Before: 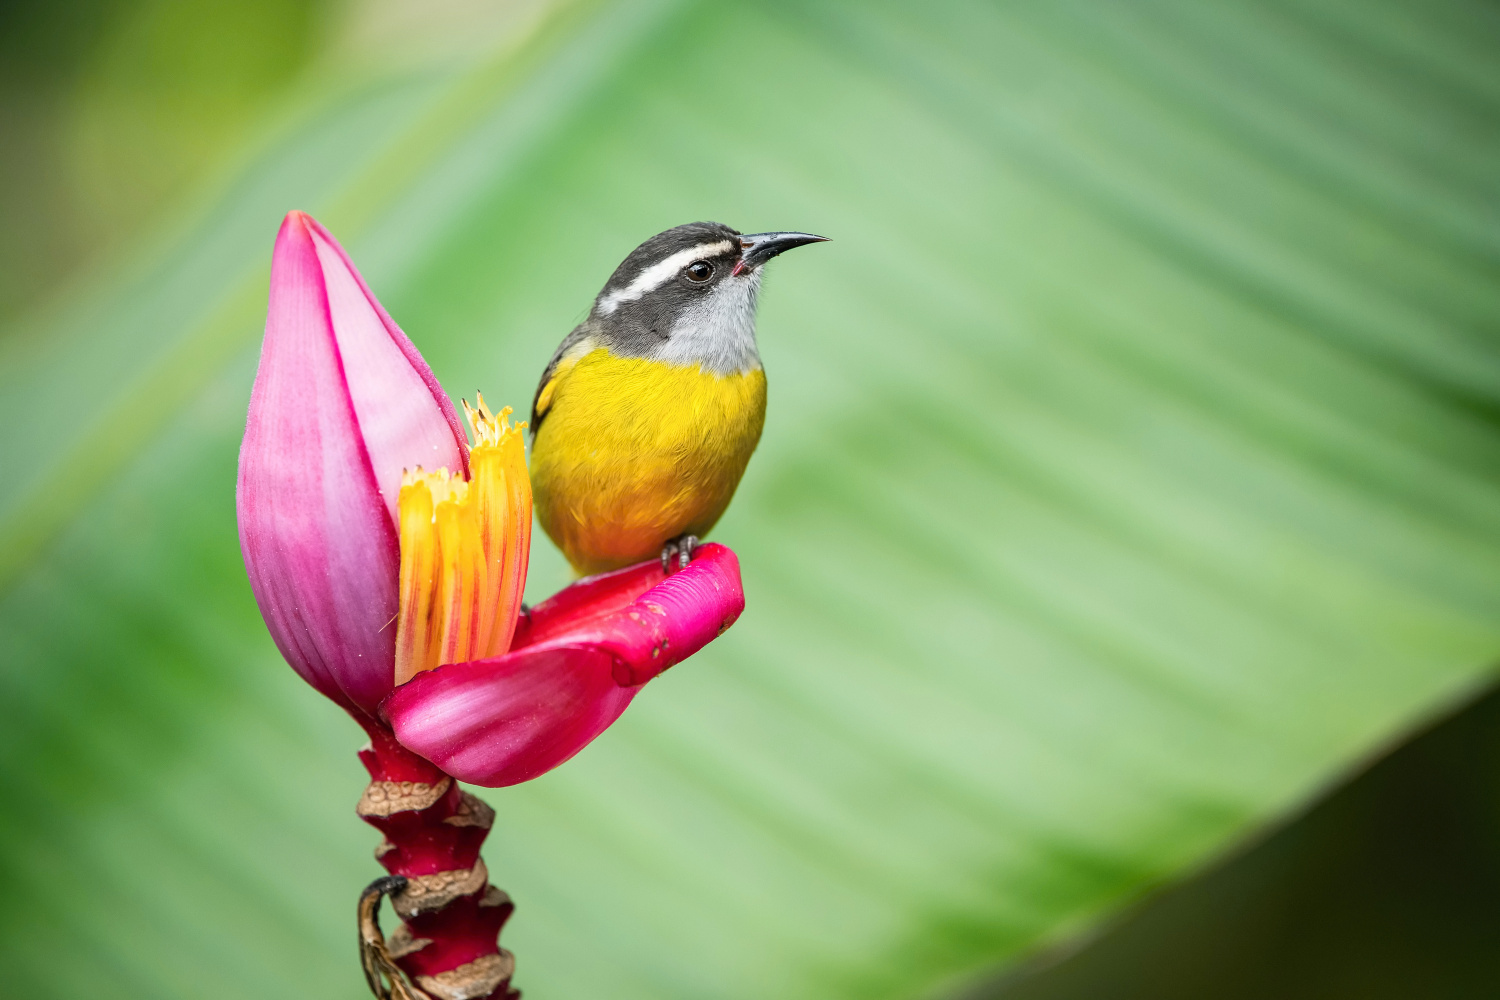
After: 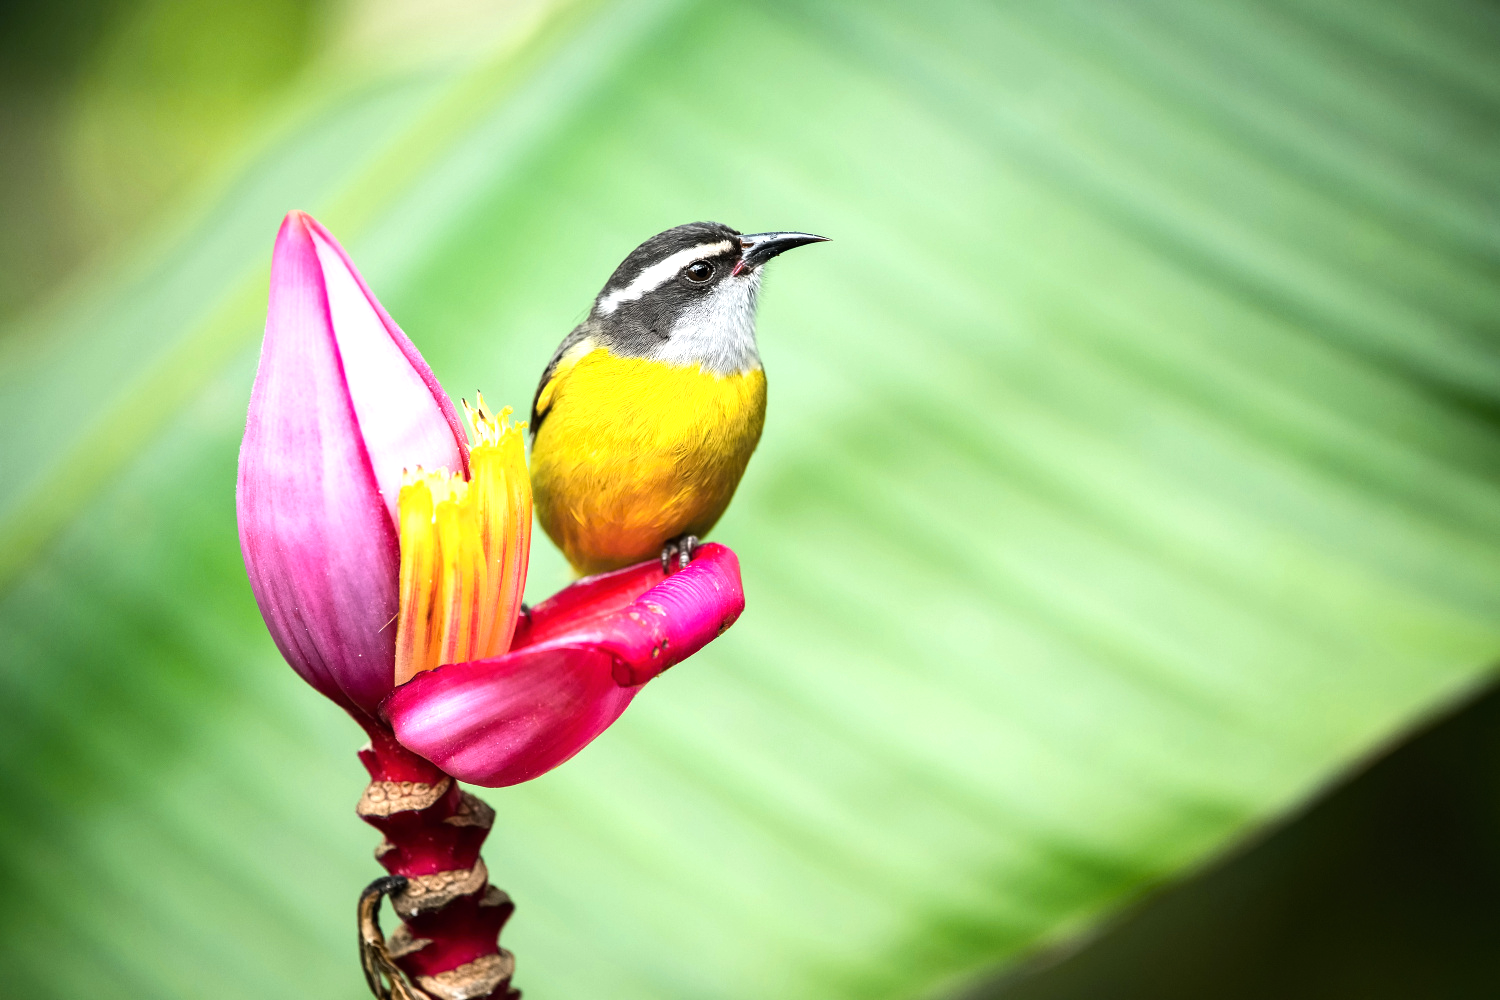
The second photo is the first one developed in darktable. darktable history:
tone equalizer: -8 EV -0.754 EV, -7 EV -0.708 EV, -6 EV -0.584 EV, -5 EV -0.395 EV, -3 EV 0.371 EV, -2 EV 0.6 EV, -1 EV 0.685 EV, +0 EV 0.755 EV, edges refinement/feathering 500, mask exposure compensation -1.57 EV, preserve details no
